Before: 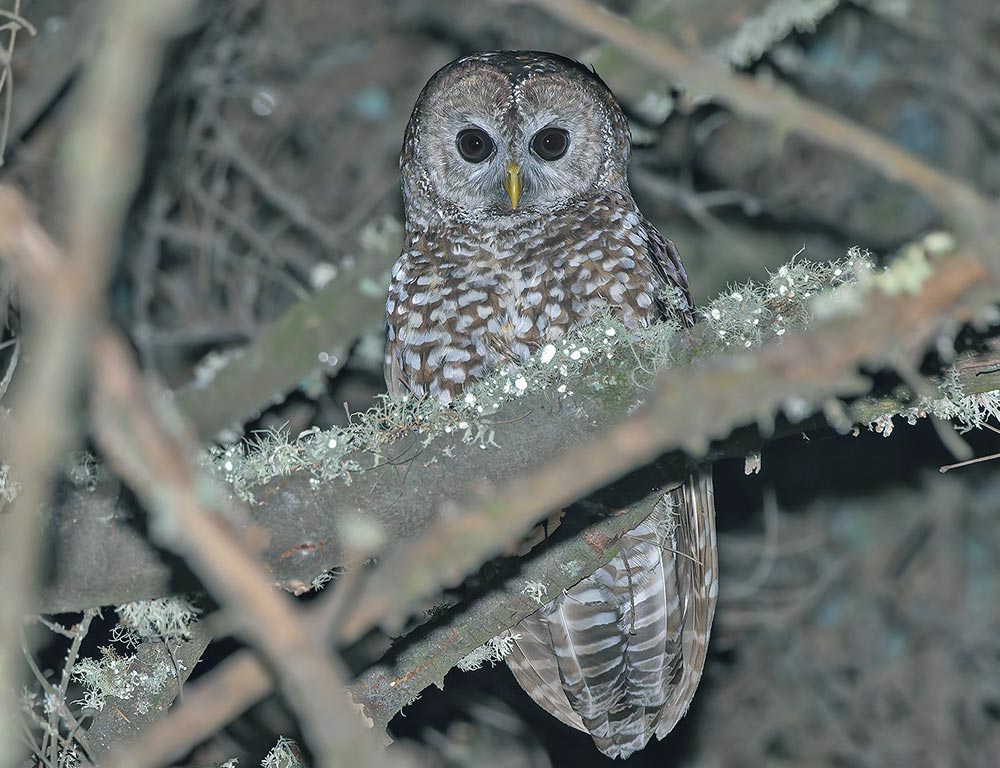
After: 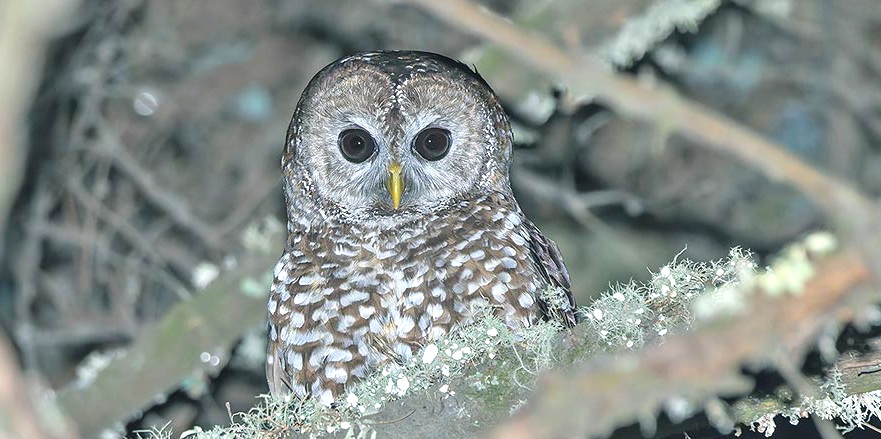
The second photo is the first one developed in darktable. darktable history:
crop and rotate: left 11.812%, bottom 42.776%
exposure: exposure 0.74 EV, compensate highlight preservation false
